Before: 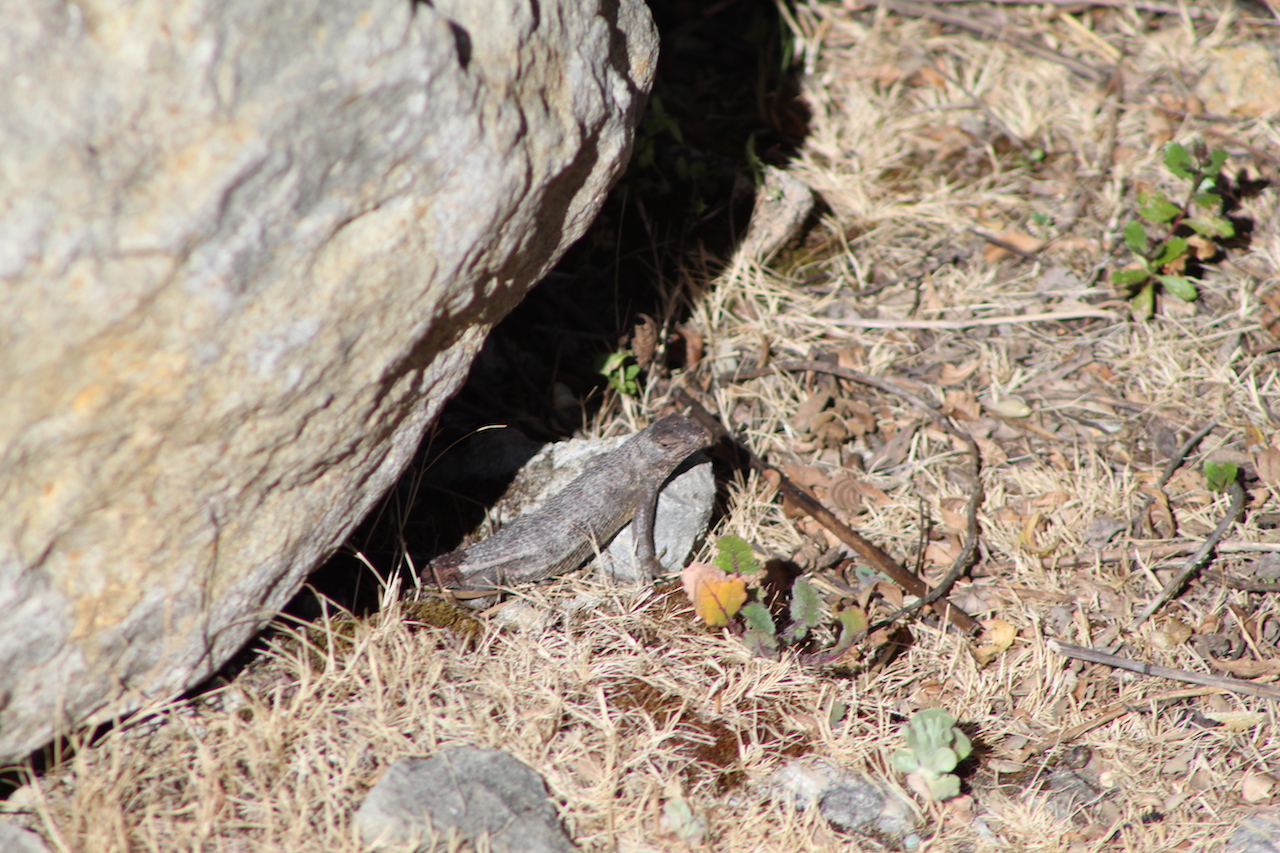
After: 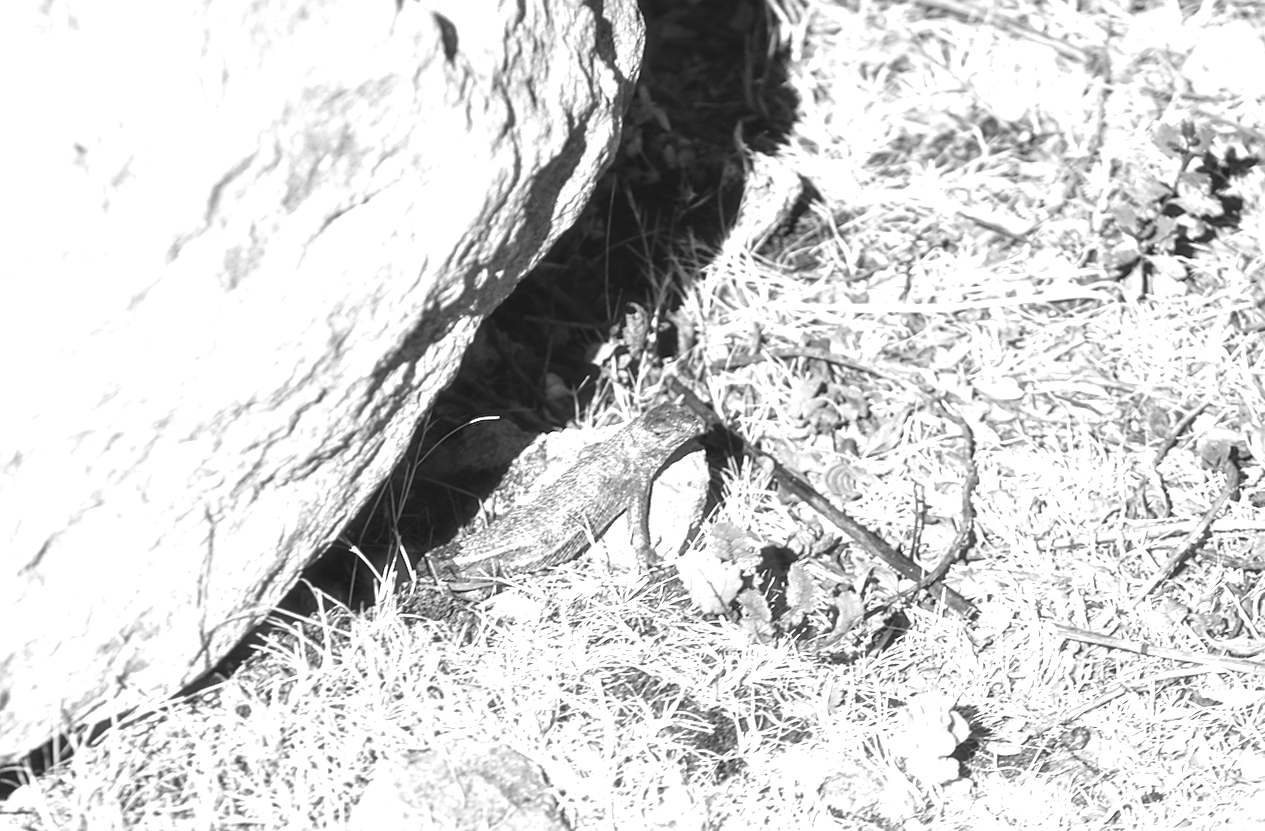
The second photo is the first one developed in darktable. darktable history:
exposure: black level correction 0, exposure 1.2 EV, compensate highlight preservation false
monochrome: on, module defaults
rotate and perspective: rotation -1°, crop left 0.011, crop right 0.989, crop top 0.025, crop bottom 0.975
haze removal: strength -0.1, adaptive false
local contrast: on, module defaults
sharpen: on, module defaults
tone equalizer: on, module defaults
